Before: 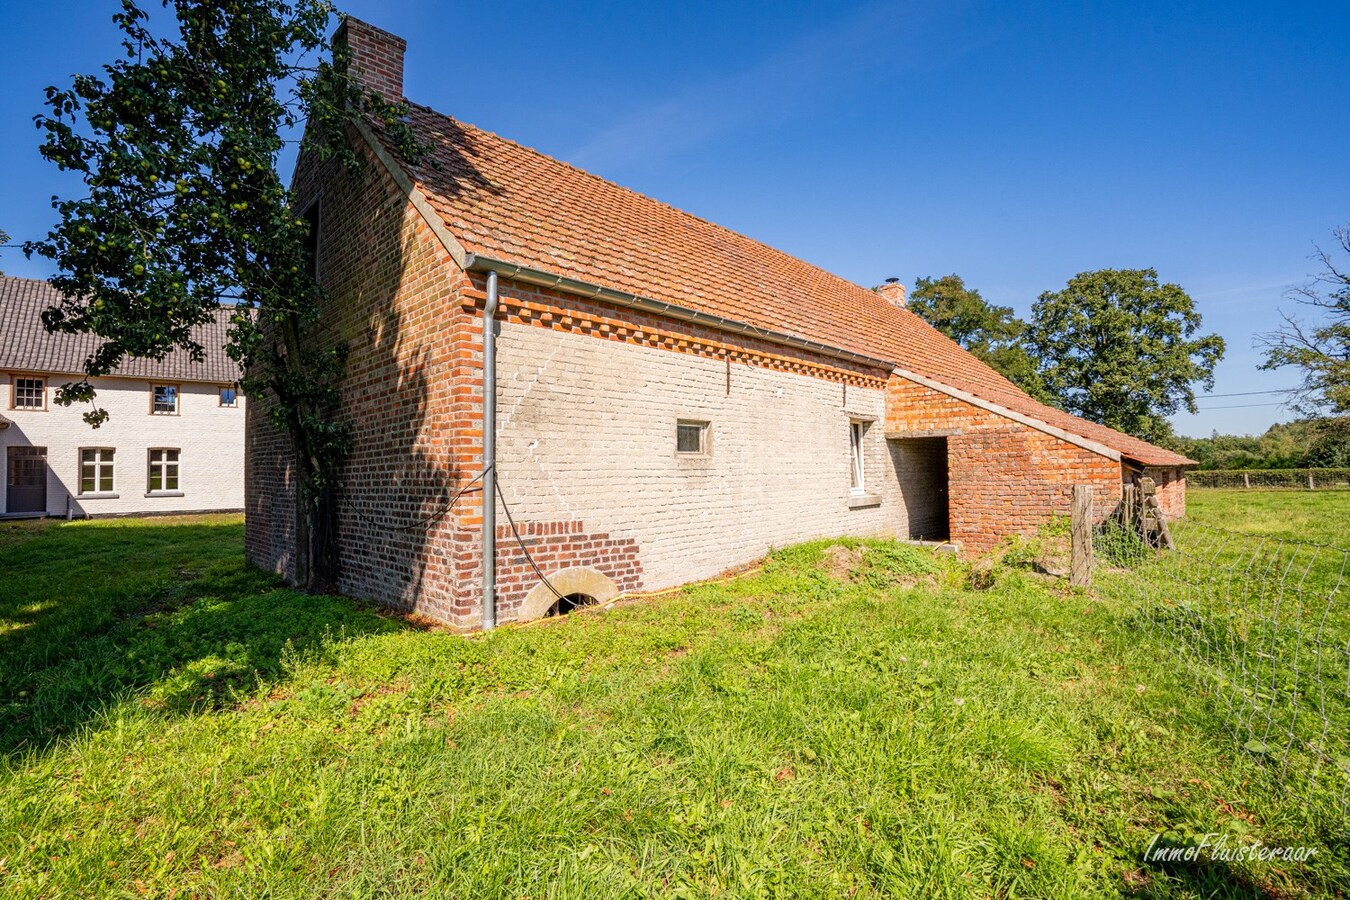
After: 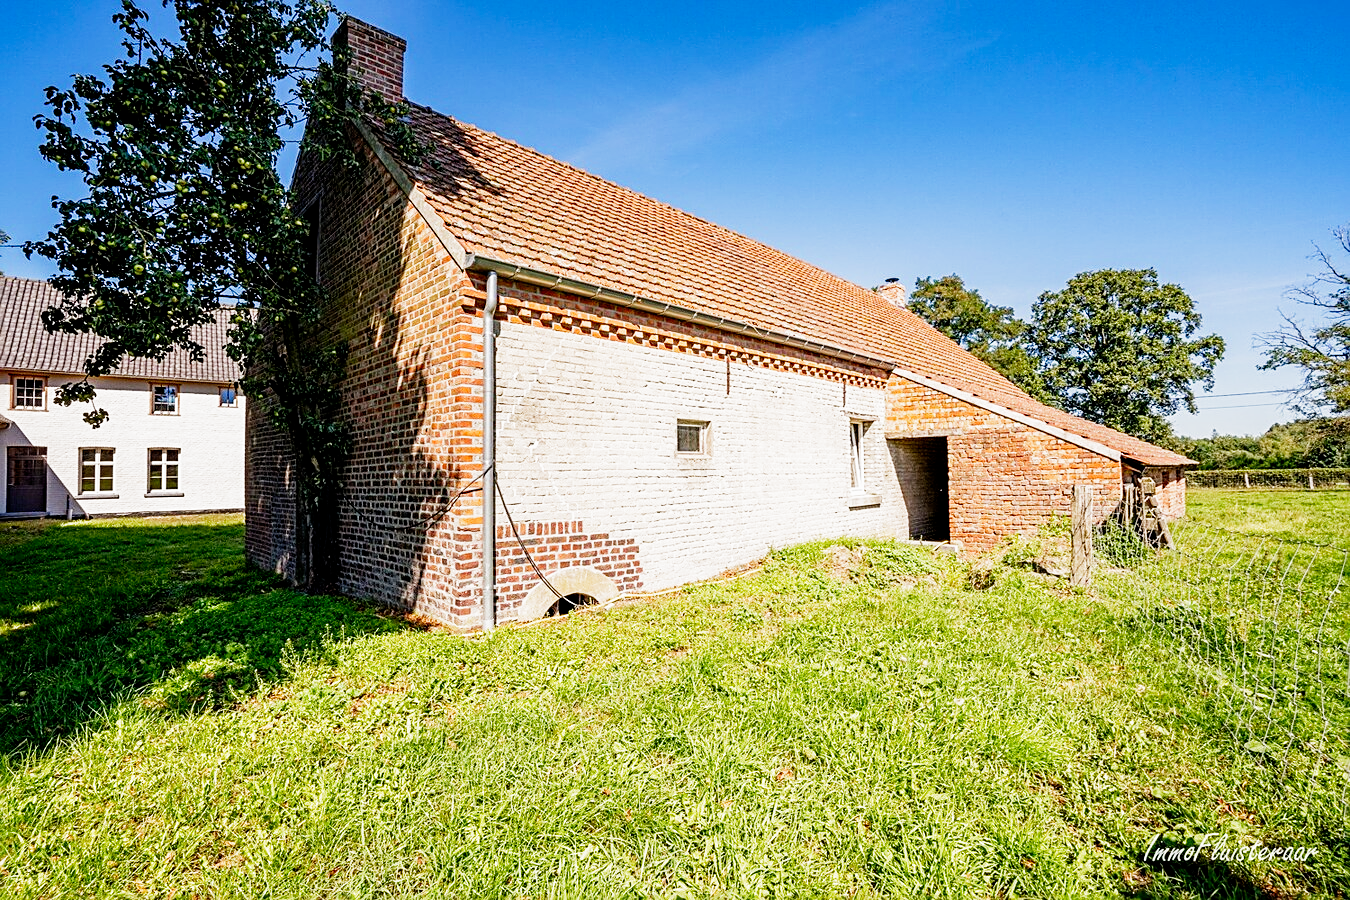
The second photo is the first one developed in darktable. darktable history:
filmic rgb: middle gray luminance 12.74%, black relative exposure -10.13 EV, white relative exposure 3.47 EV, threshold 6 EV, target black luminance 0%, hardness 5.74, latitude 44.69%, contrast 1.221, highlights saturation mix 5%, shadows ↔ highlights balance 26.78%, add noise in highlights 0, preserve chrominance no, color science v3 (2019), use custom middle-gray values true, iterations of high-quality reconstruction 0, contrast in highlights soft, enable highlight reconstruction true
sharpen: on, module defaults
